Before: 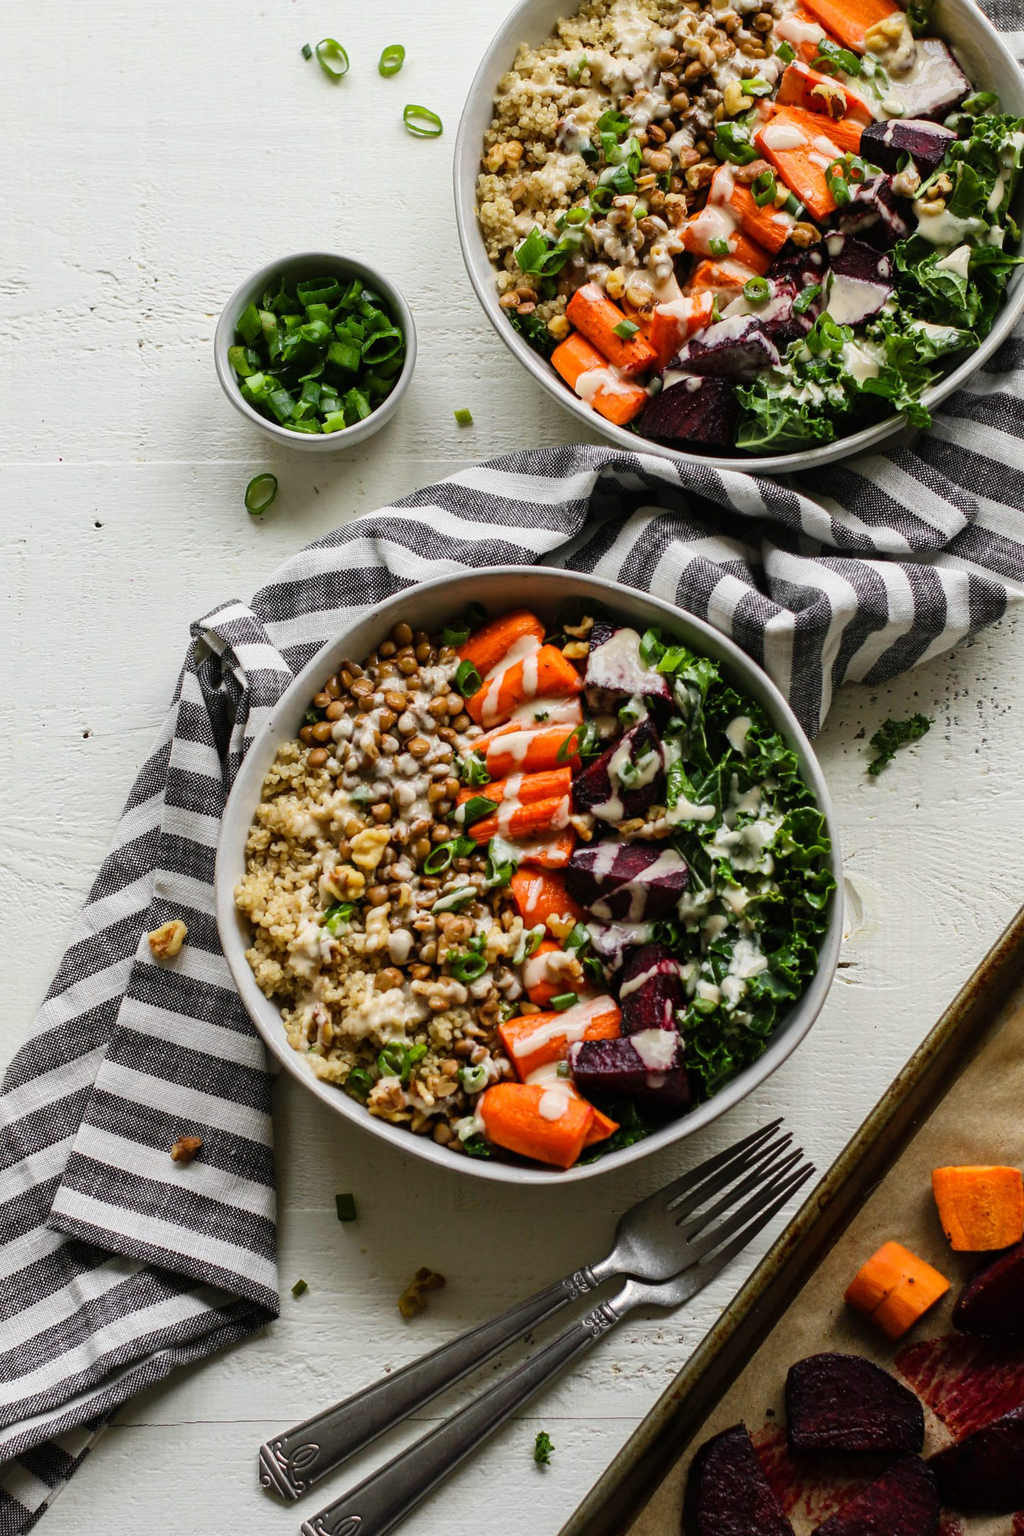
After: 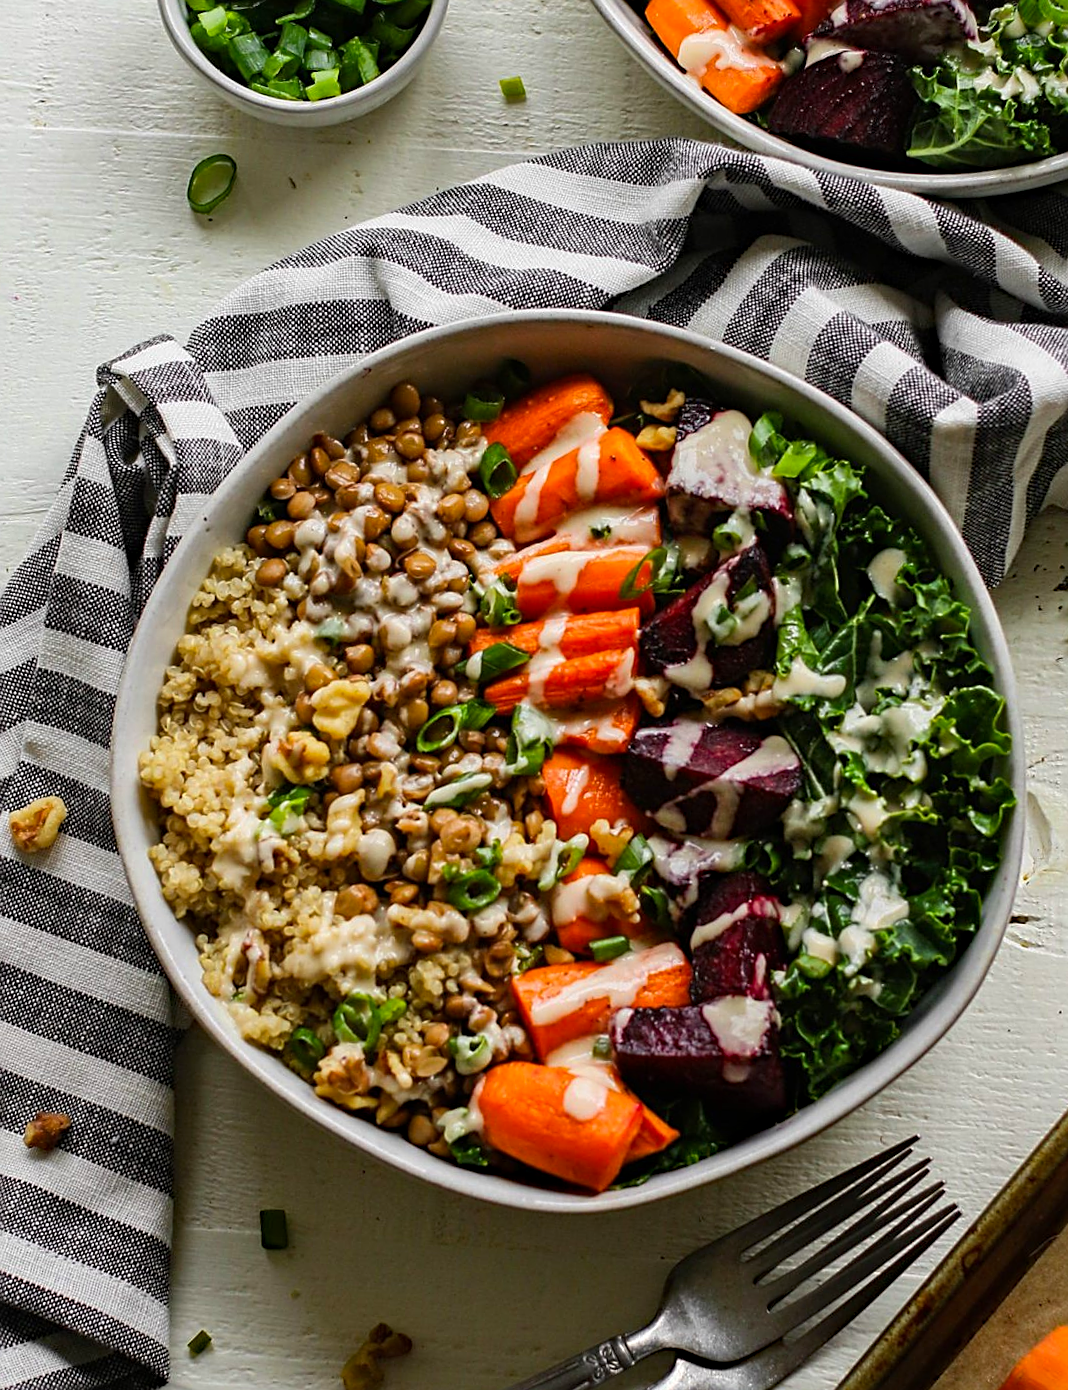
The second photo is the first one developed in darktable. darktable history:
sharpen: on, module defaults
haze removal: compatibility mode true, adaptive false
color correction: saturation 1.1
color balance rgb: on, module defaults
crop and rotate: angle -3.37°, left 9.79%, top 20.73%, right 12.42%, bottom 11.82%
